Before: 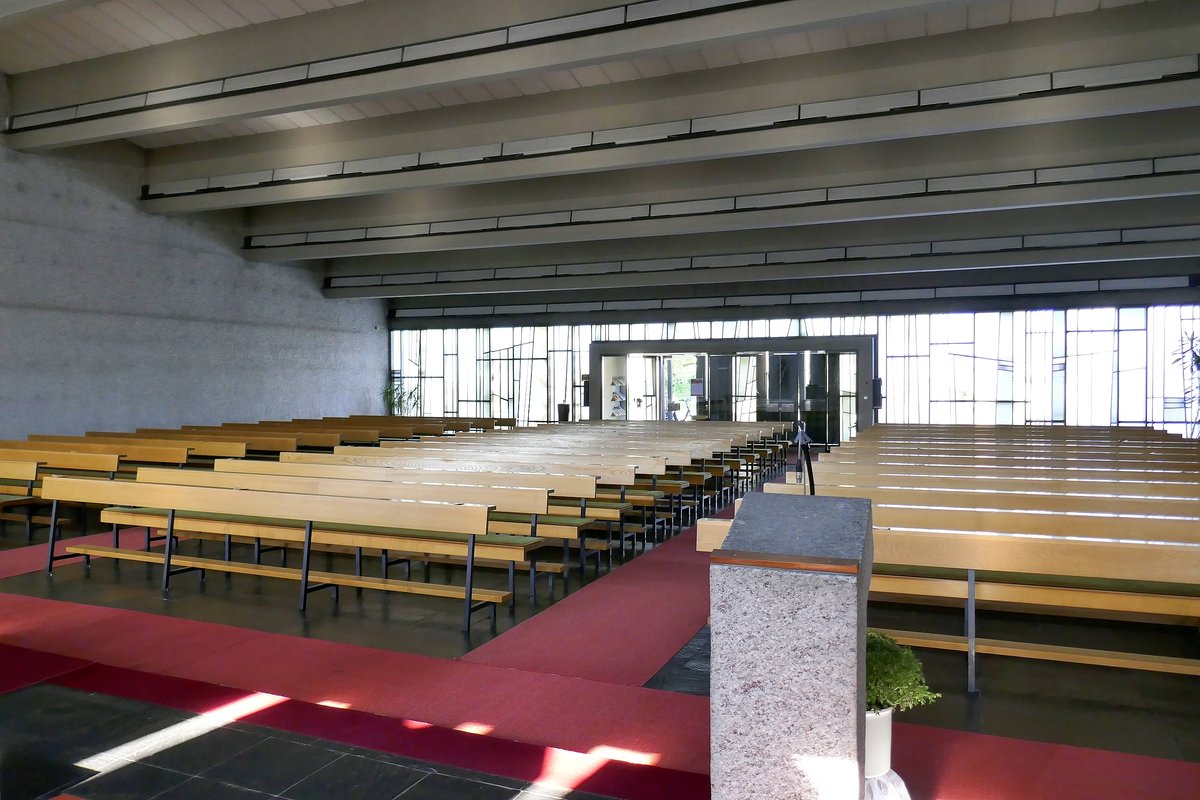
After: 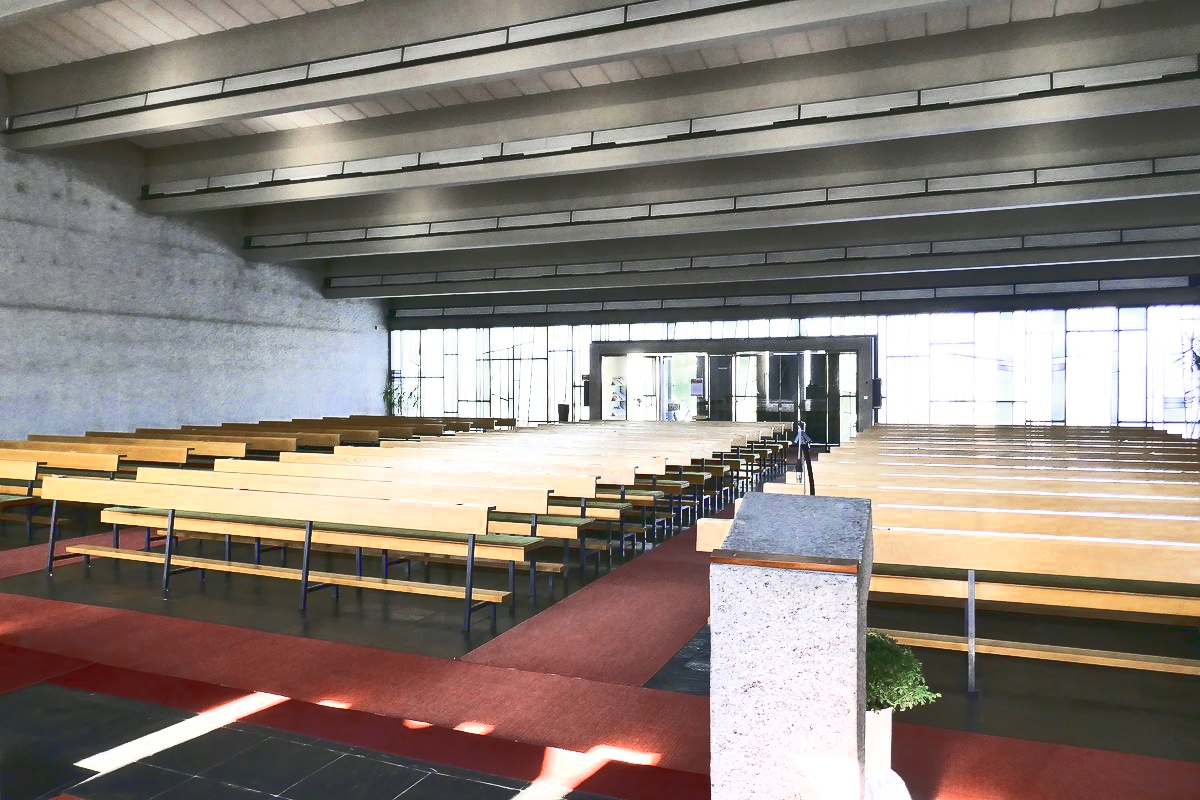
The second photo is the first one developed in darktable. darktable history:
color zones: curves: ch0 [(0, 0.5) (0.125, 0.4) (0.25, 0.5) (0.375, 0.4) (0.5, 0.4) (0.625, 0.35) (0.75, 0.35) (0.875, 0.5)]; ch1 [(0, 0.35) (0.125, 0.45) (0.25, 0.35) (0.375, 0.35) (0.5, 0.35) (0.625, 0.35) (0.75, 0.45) (0.875, 0.35)]; ch2 [(0, 0.6) (0.125, 0.5) (0.25, 0.5) (0.375, 0.6) (0.5, 0.6) (0.625, 0.5) (0.75, 0.5) (0.875, 0.5)]
base curve: curves: ch0 [(0, 0.015) (0.085, 0.116) (0.134, 0.298) (0.19, 0.545) (0.296, 0.764) (0.599, 0.982) (1, 1)]
